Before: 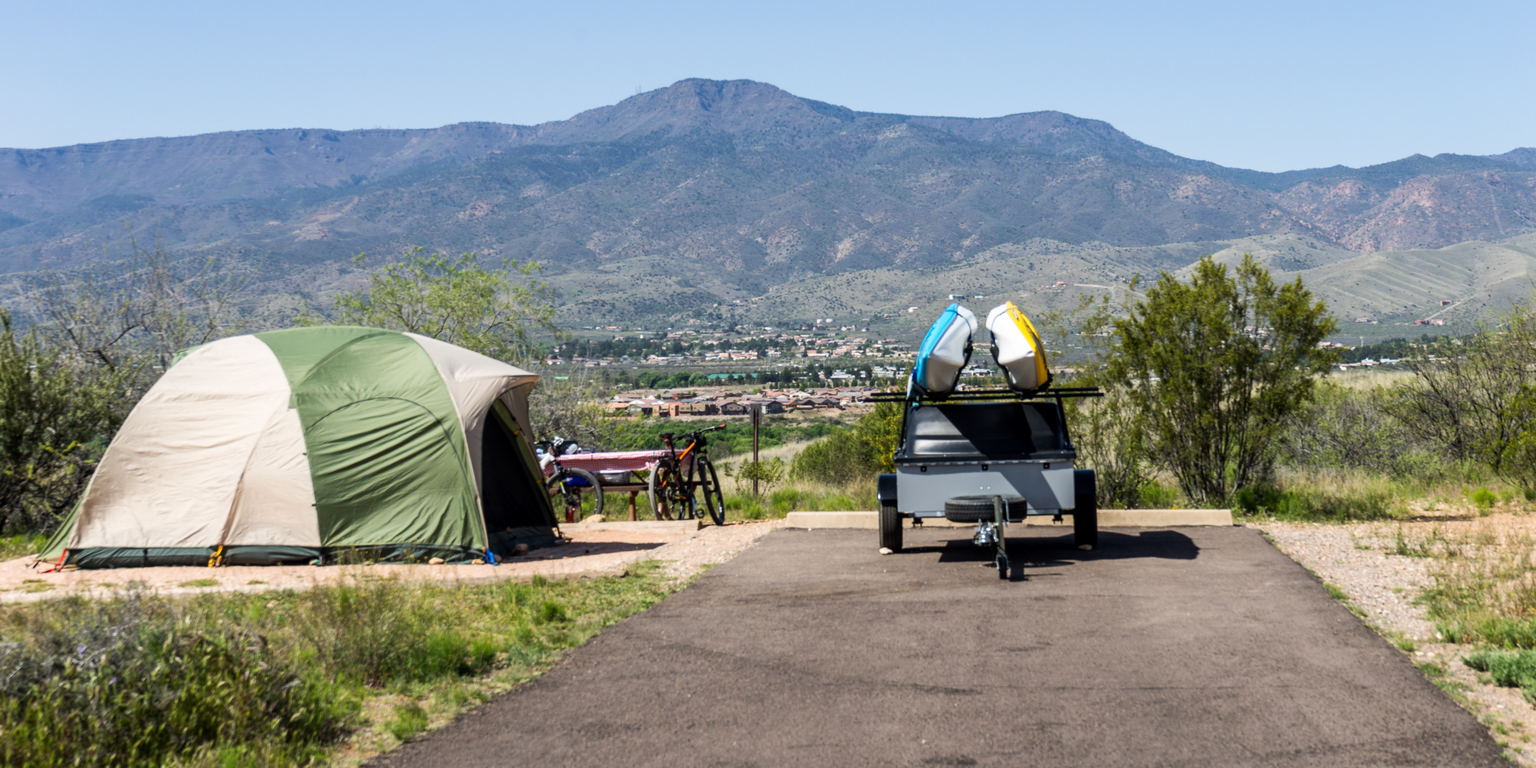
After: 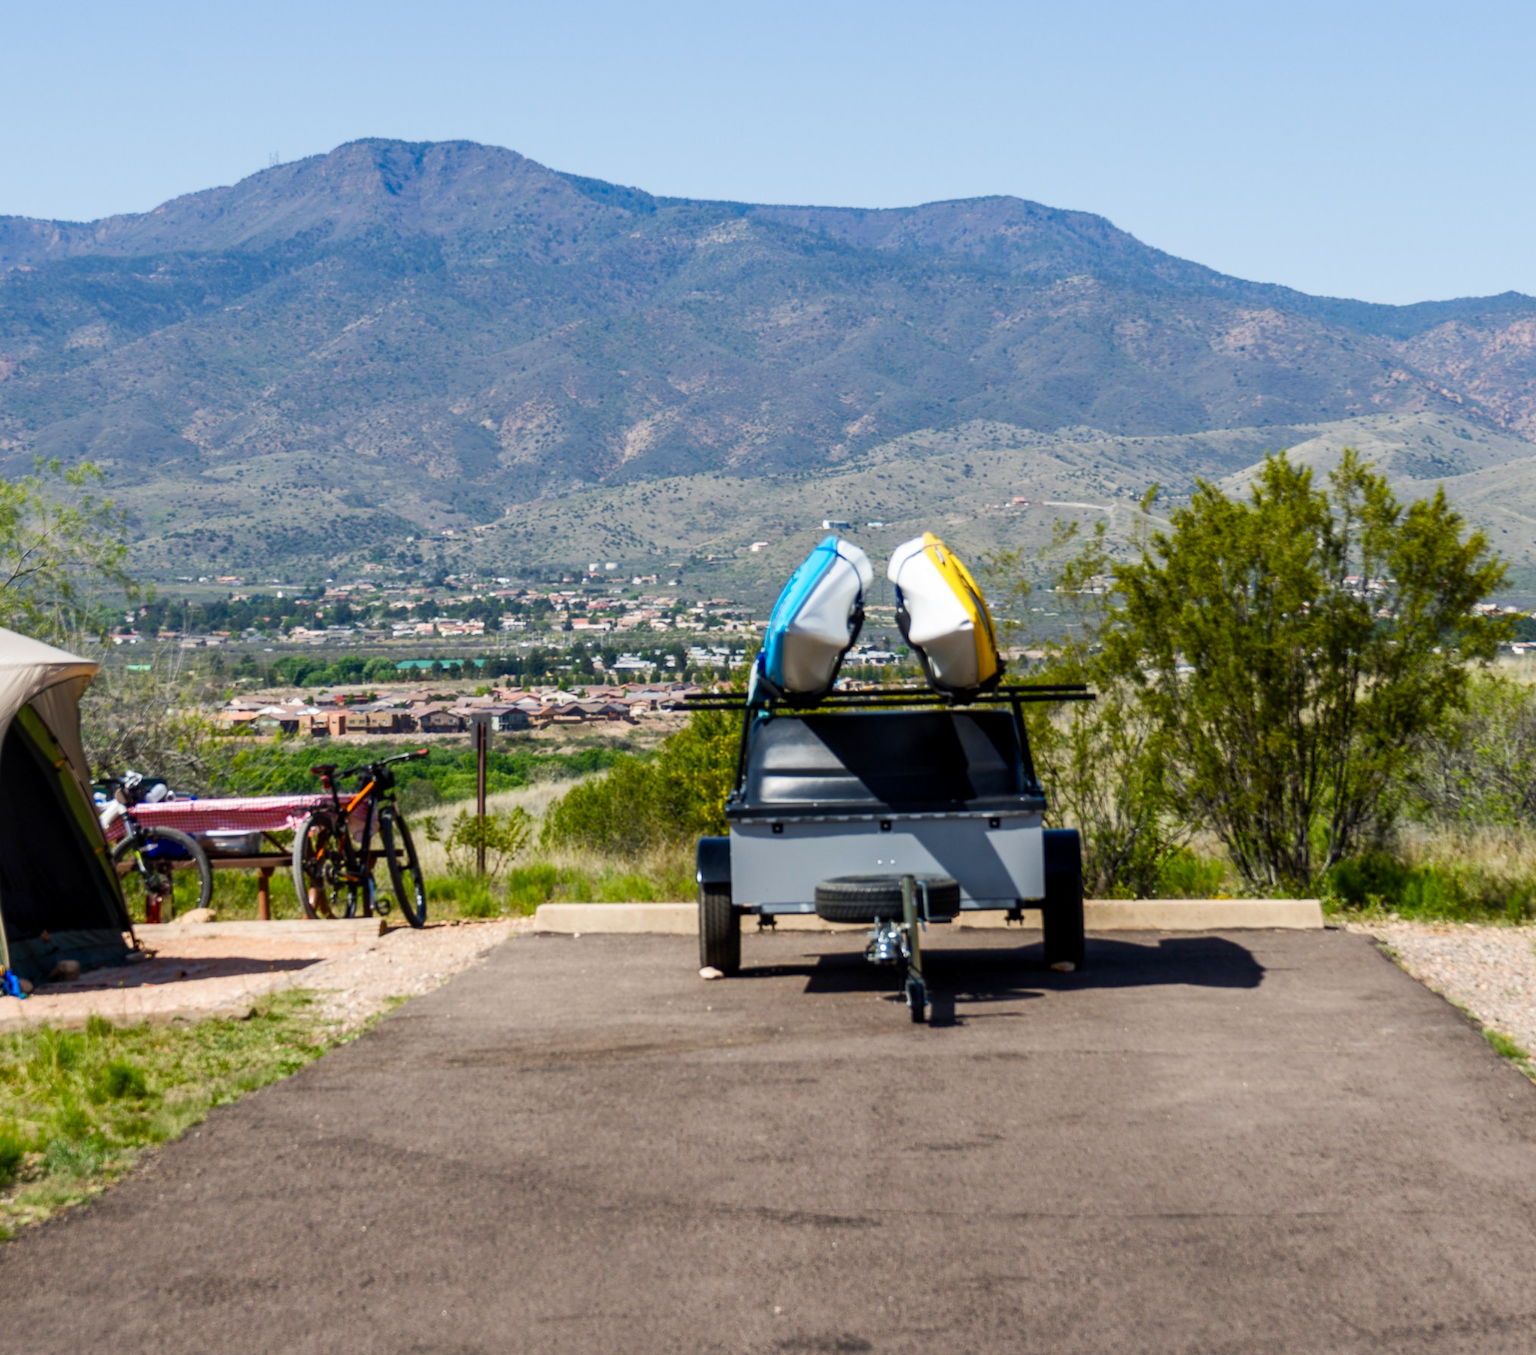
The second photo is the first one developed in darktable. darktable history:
crop: left 31.458%, top 0%, right 11.876%
color balance rgb: perceptual saturation grading › global saturation 20%, perceptual saturation grading › highlights -25%, perceptual saturation grading › shadows 50%
